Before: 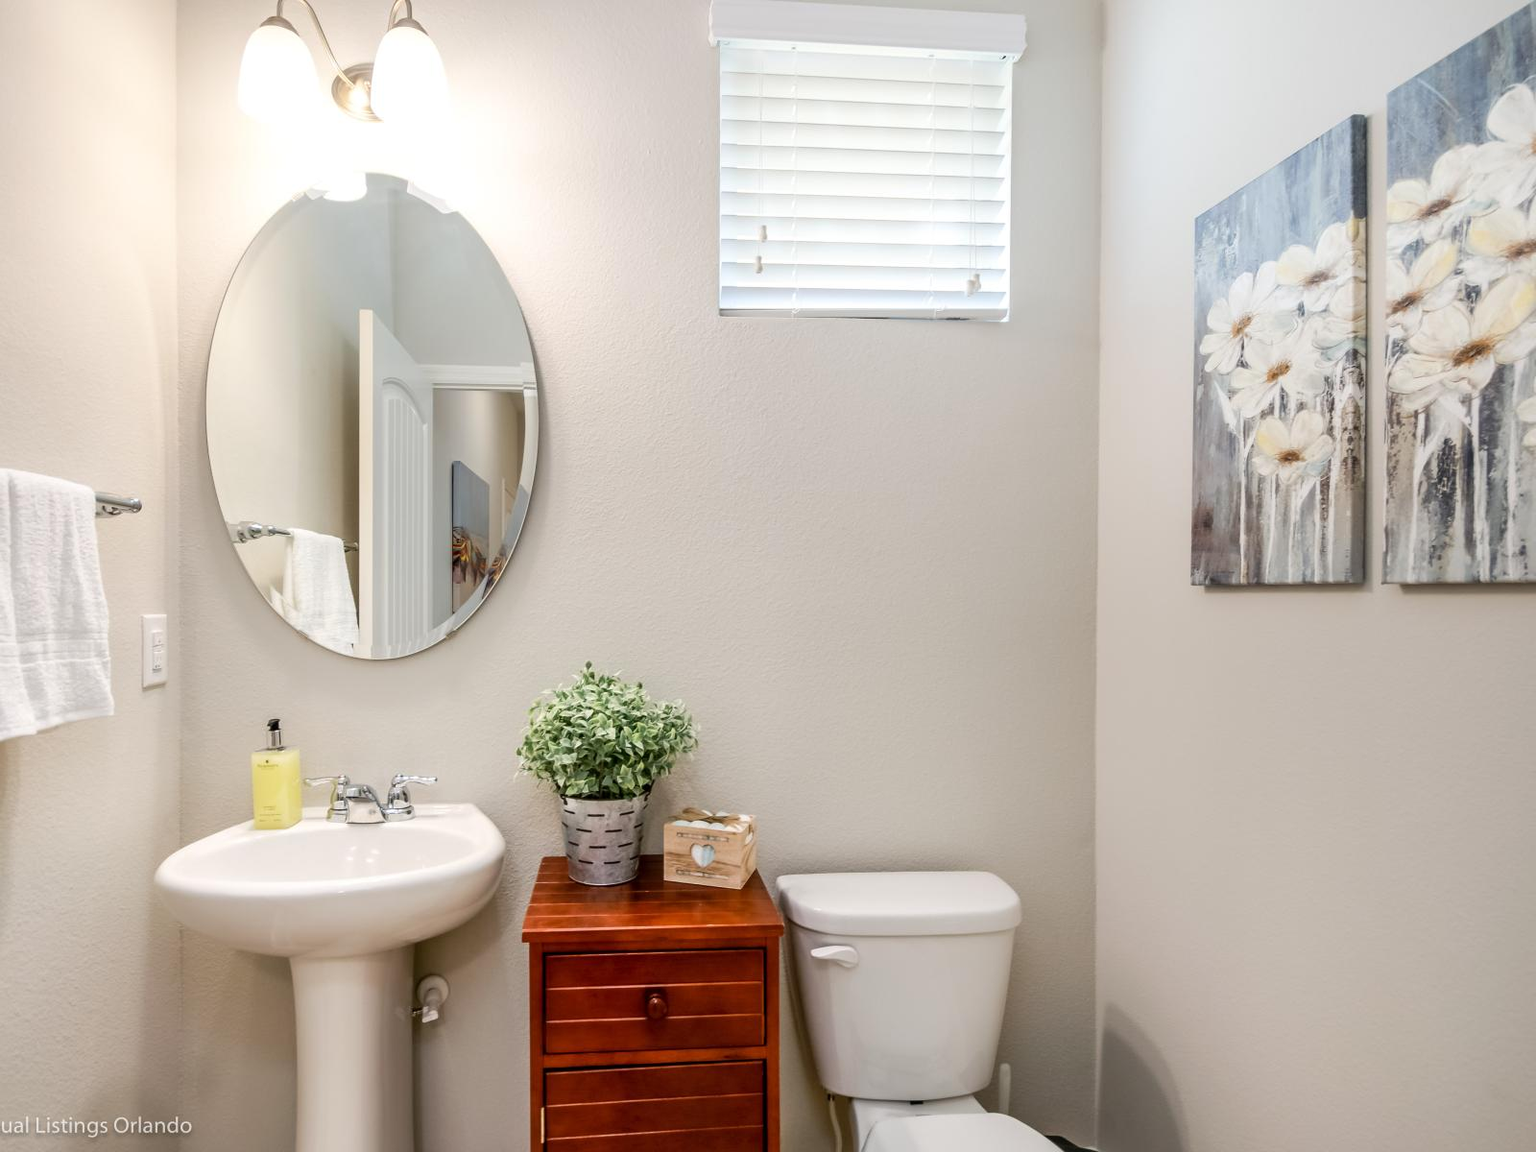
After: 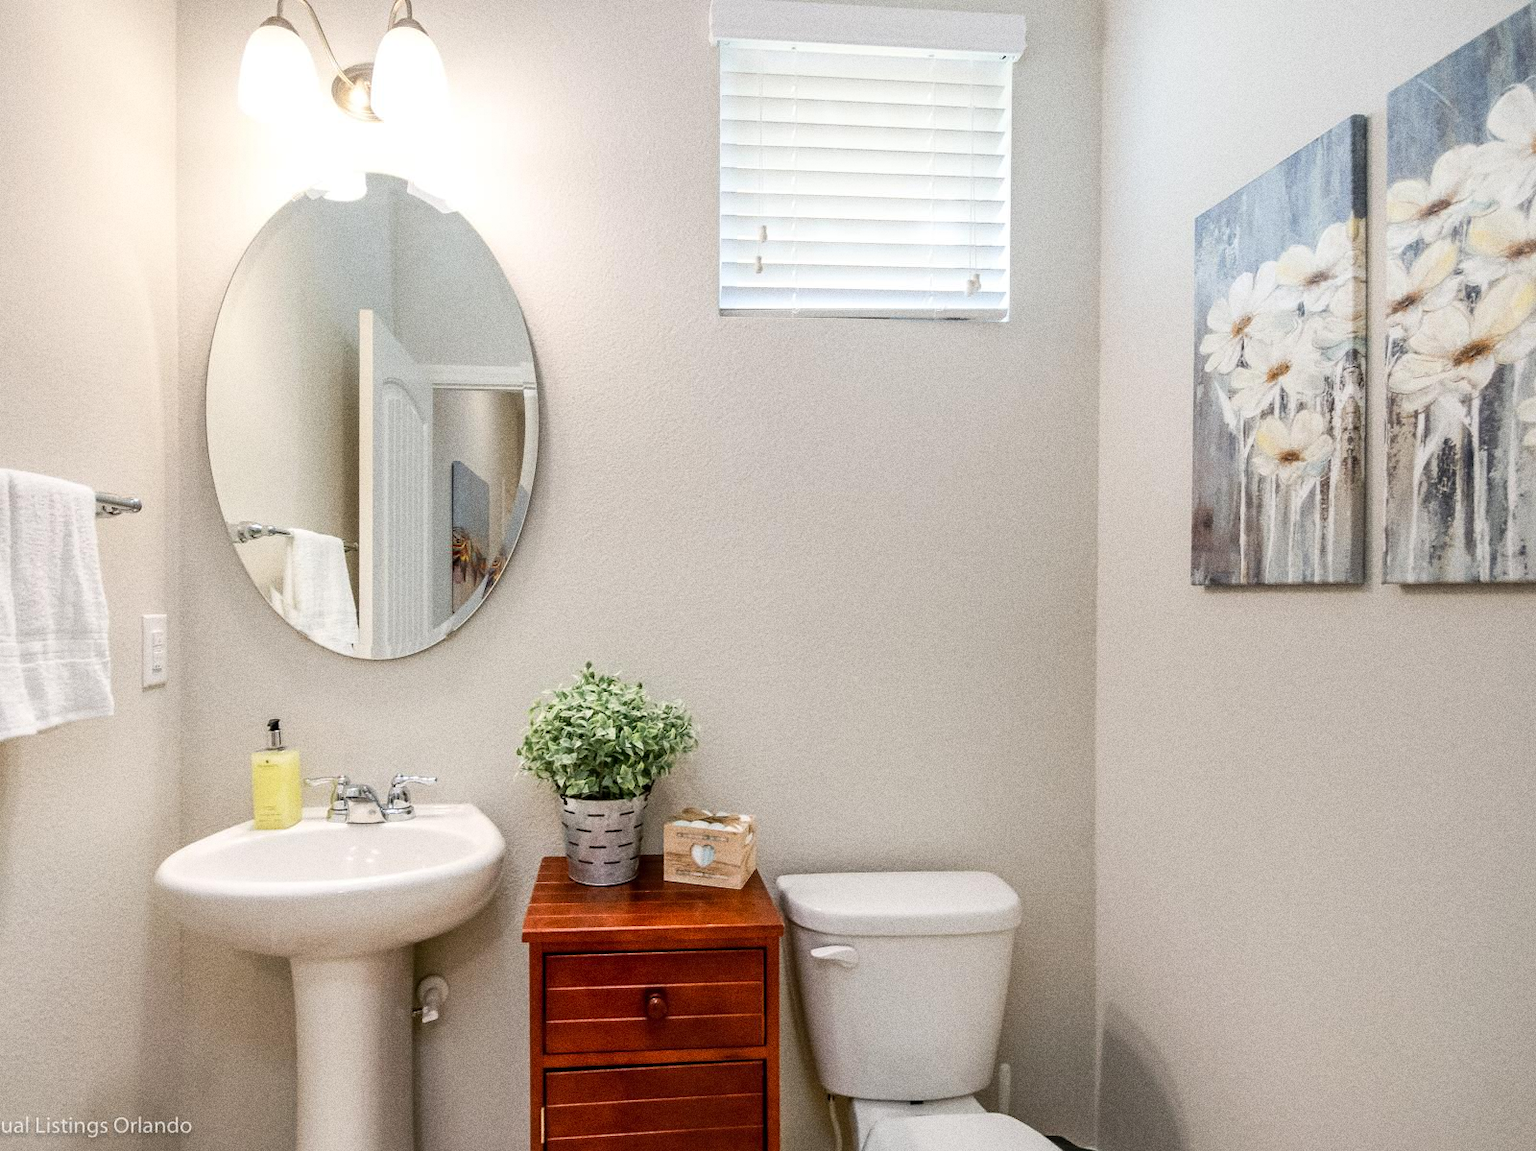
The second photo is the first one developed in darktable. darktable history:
grain: coarseness 0.09 ISO, strength 40%
crop: bottom 0.071%
